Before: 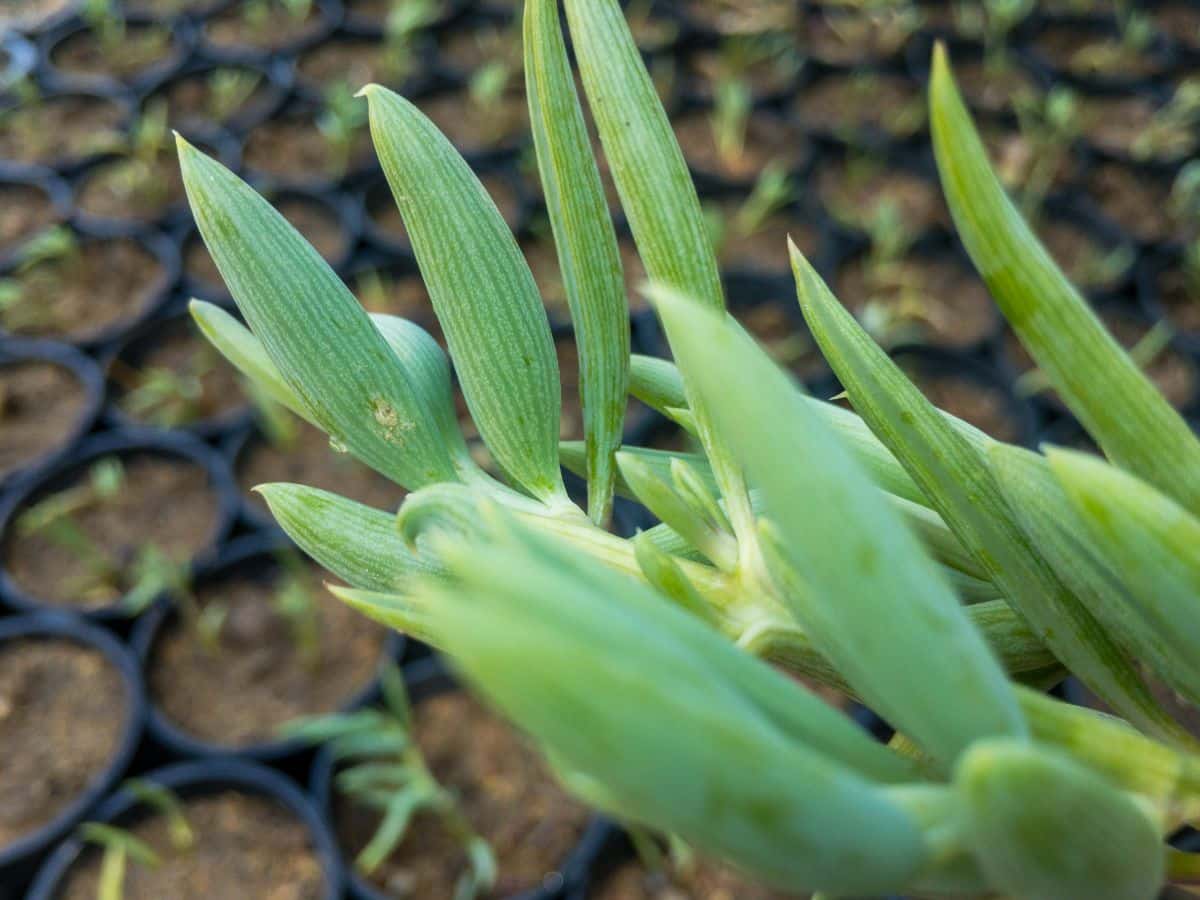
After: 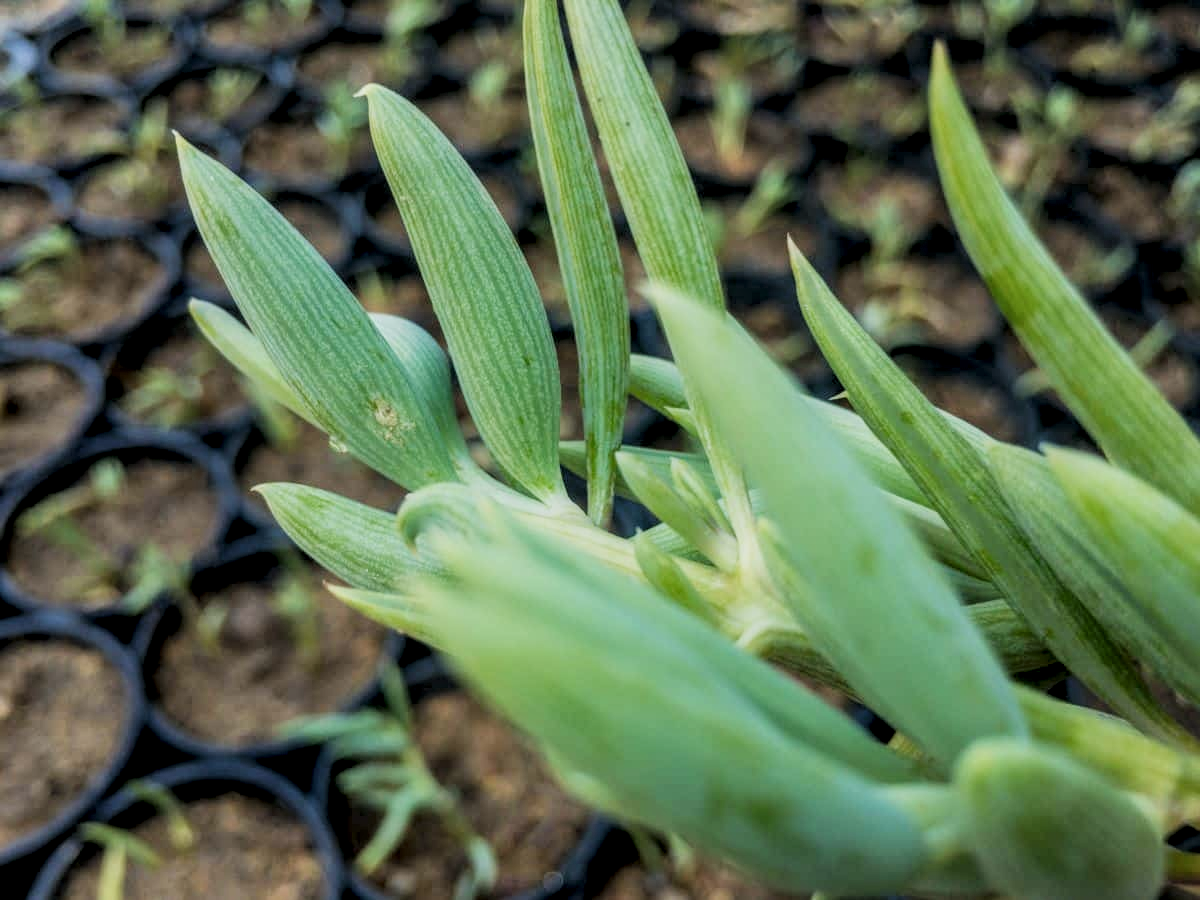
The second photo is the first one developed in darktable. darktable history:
local contrast: detail 142%
filmic rgb: black relative exposure -7.65 EV, white relative exposure 4.56 EV, hardness 3.61, color science v4 (2020)
